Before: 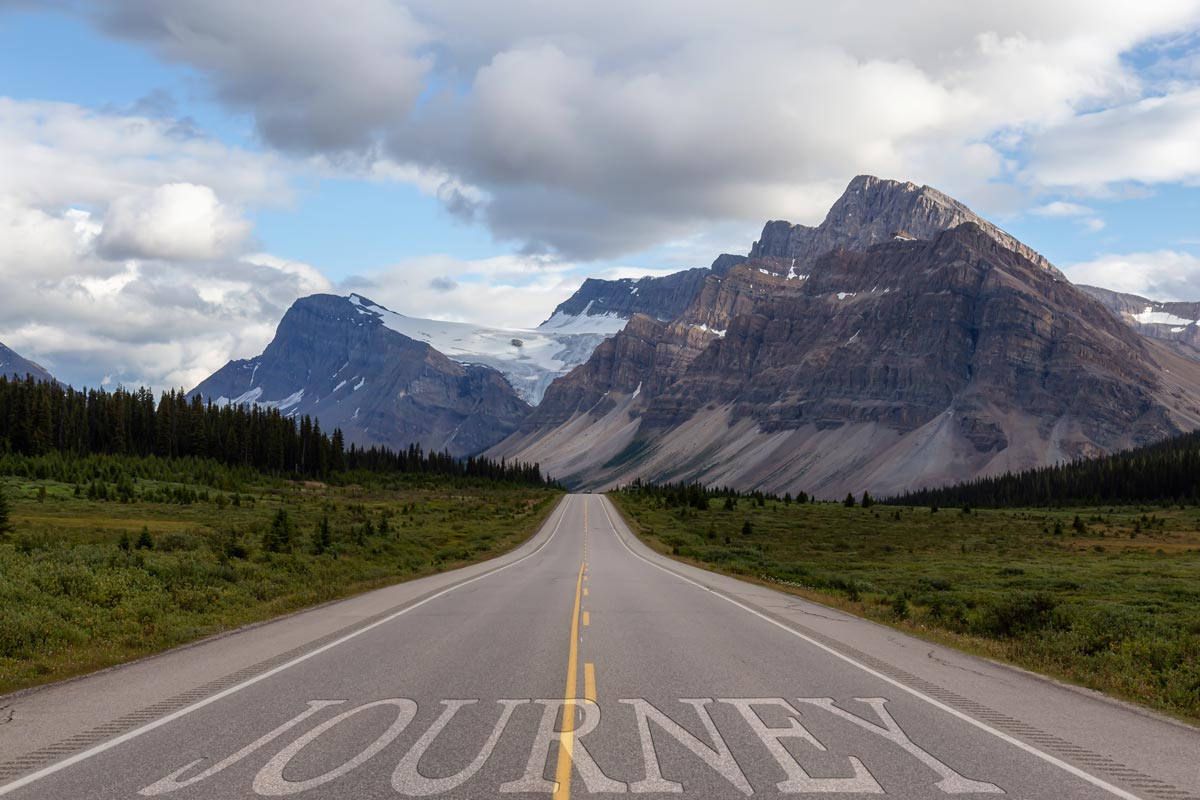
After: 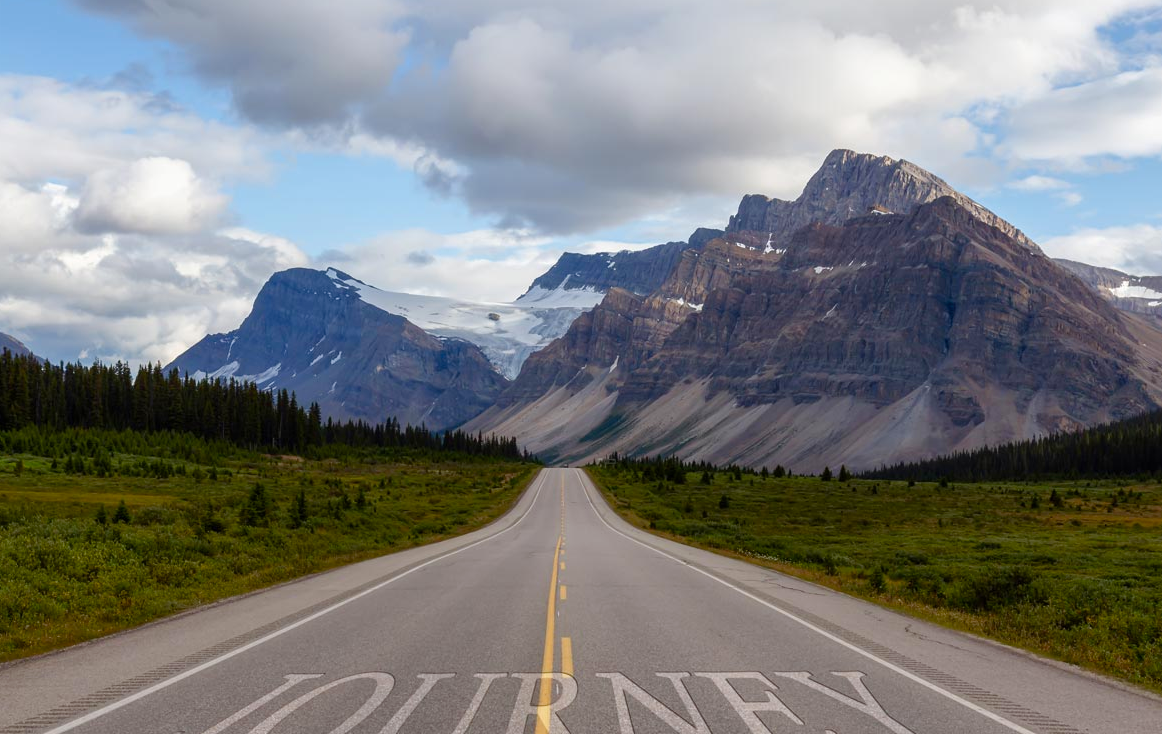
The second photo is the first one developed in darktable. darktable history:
crop: left 1.964%, top 3.251%, right 1.122%, bottom 4.933%
color balance rgb: perceptual saturation grading › global saturation 20%, perceptual saturation grading › highlights -25%, perceptual saturation grading › shadows 25%
